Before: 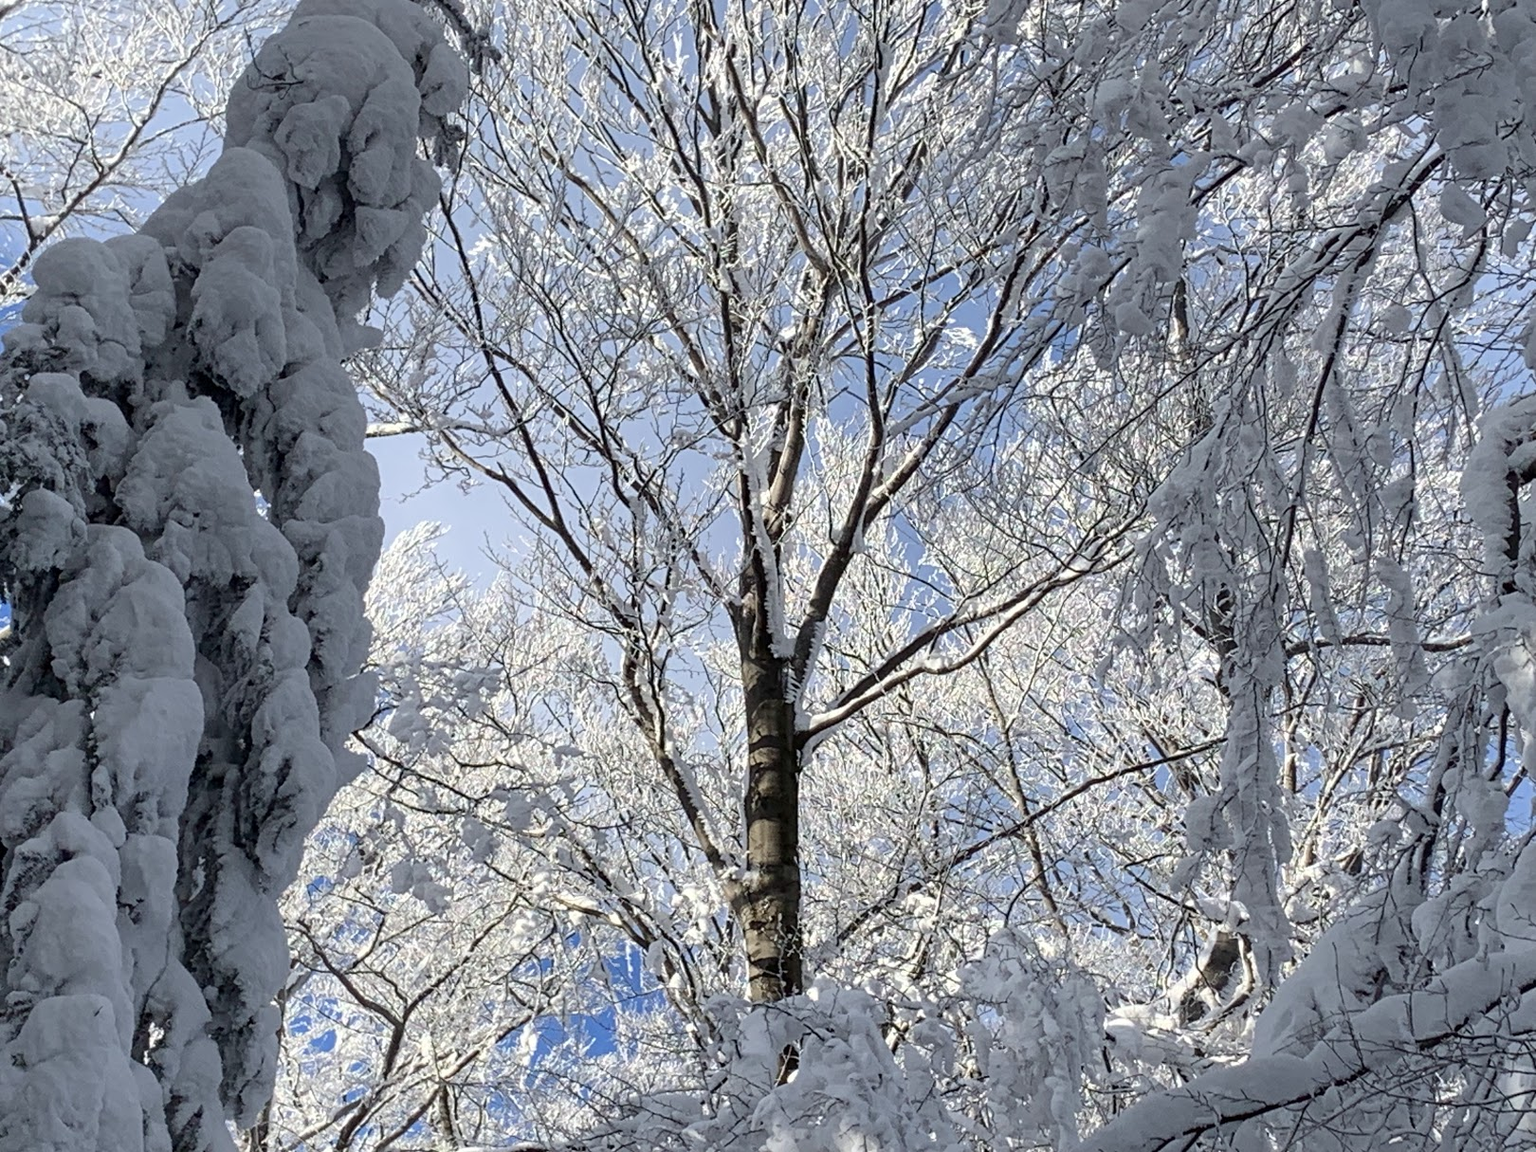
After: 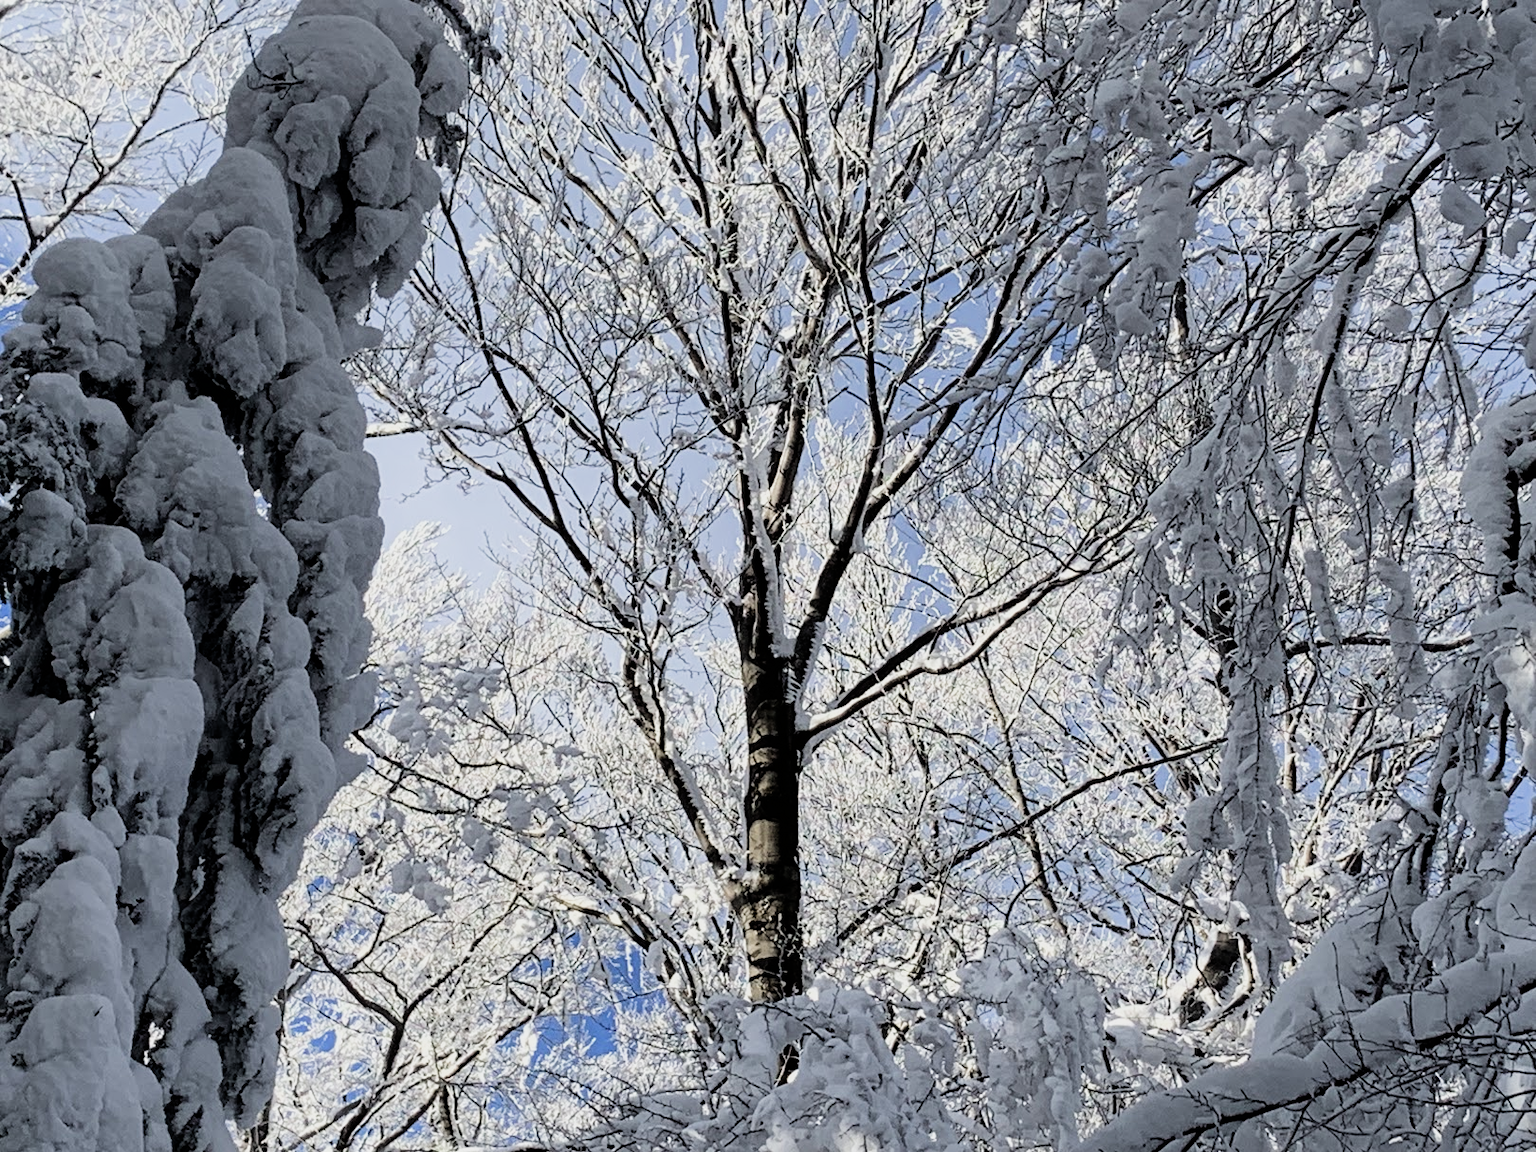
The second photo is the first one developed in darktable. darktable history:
filmic rgb: black relative exposure -5.11 EV, white relative exposure 3.53 EV, hardness 3.19, contrast 1.392, highlights saturation mix -48.72%, iterations of high-quality reconstruction 0
